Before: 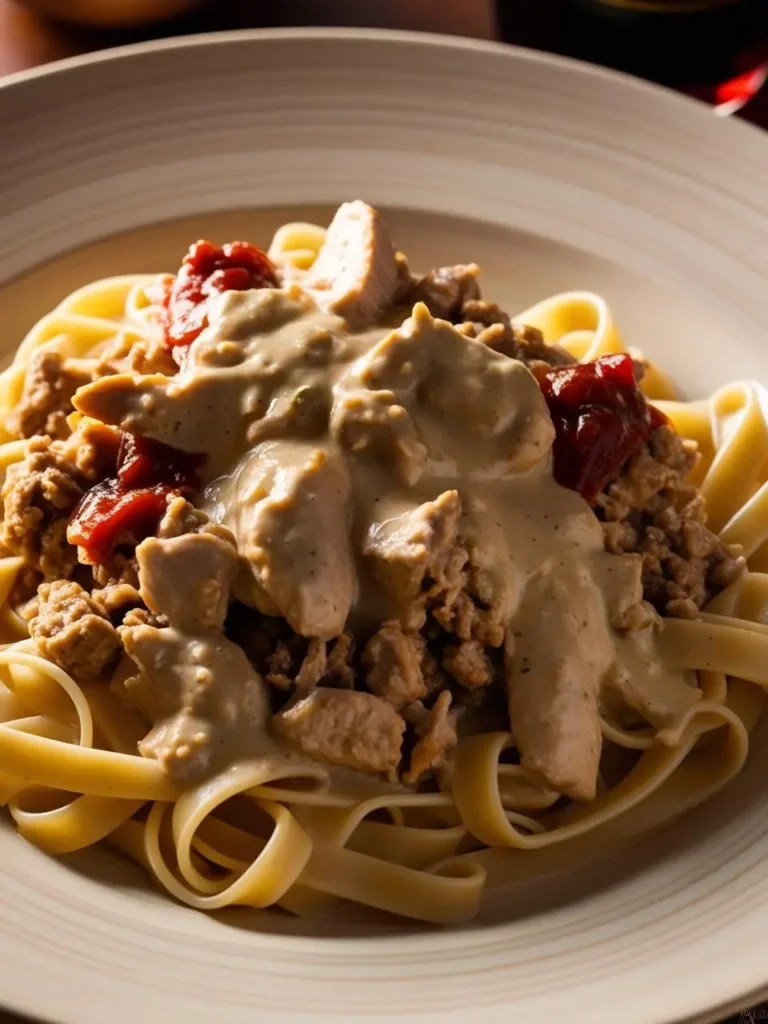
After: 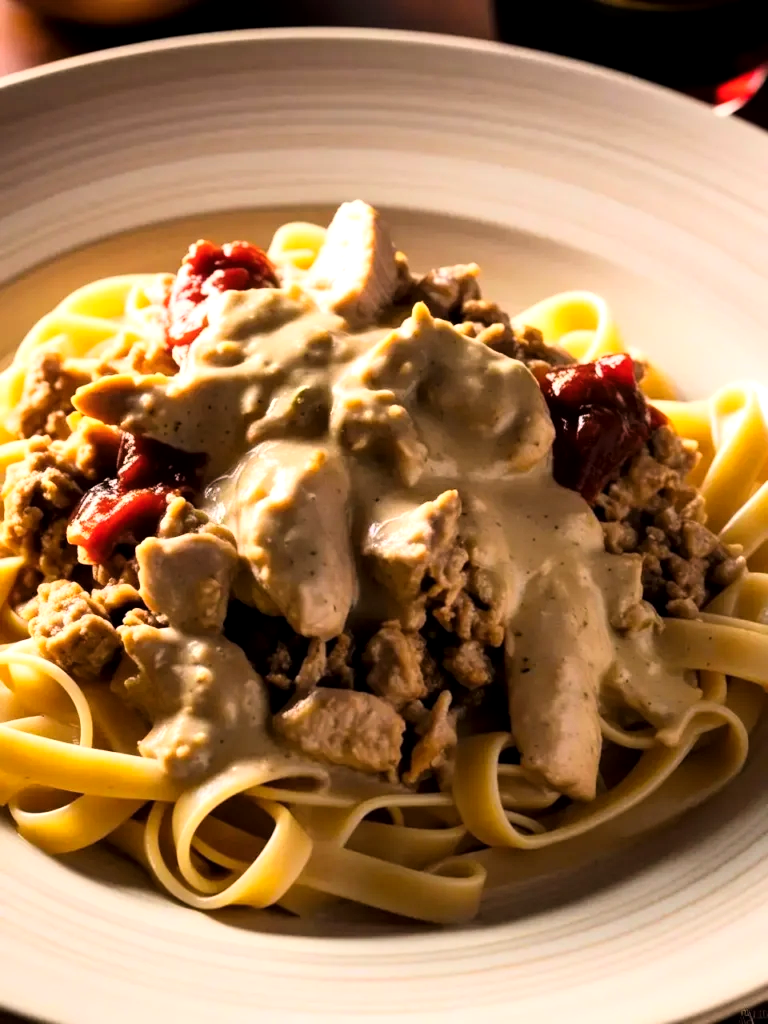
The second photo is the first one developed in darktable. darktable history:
tone equalizer: -8 EV -0.427 EV, -7 EV -0.394 EV, -6 EV -0.325 EV, -5 EV -0.218 EV, -3 EV 0.197 EV, -2 EV 0.363 EV, -1 EV 0.401 EV, +0 EV 0.4 EV
color balance rgb: highlights gain › chroma 0.29%, highlights gain › hue 329.79°, perceptual saturation grading › global saturation -0.048%, global vibrance 20.188%
tone curve: curves: ch0 [(0, 0) (0.051, 0.03) (0.096, 0.071) (0.243, 0.246) (0.461, 0.515) (0.605, 0.692) (0.761, 0.85) (0.881, 0.933) (1, 0.984)]; ch1 [(0, 0) (0.1, 0.038) (0.318, 0.243) (0.431, 0.384) (0.488, 0.475) (0.499, 0.499) (0.534, 0.546) (0.567, 0.592) (0.601, 0.632) (0.734, 0.809) (1, 1)]; ch2 [(0, 0) (0.297, 0.257) (0.414, 0.379) (0.453, 0.45) (0.479, 0.483) (0.504, 0.499) (0.52, 0.519) (0.541, 0.554) (0.614, 0.652) (0.817, 0.874) (1, 1)], color space Lab, linked channels, preserve colors none
local contrast: highlights 104%, shadows 102%, detail 119%, midtone range 0.2
